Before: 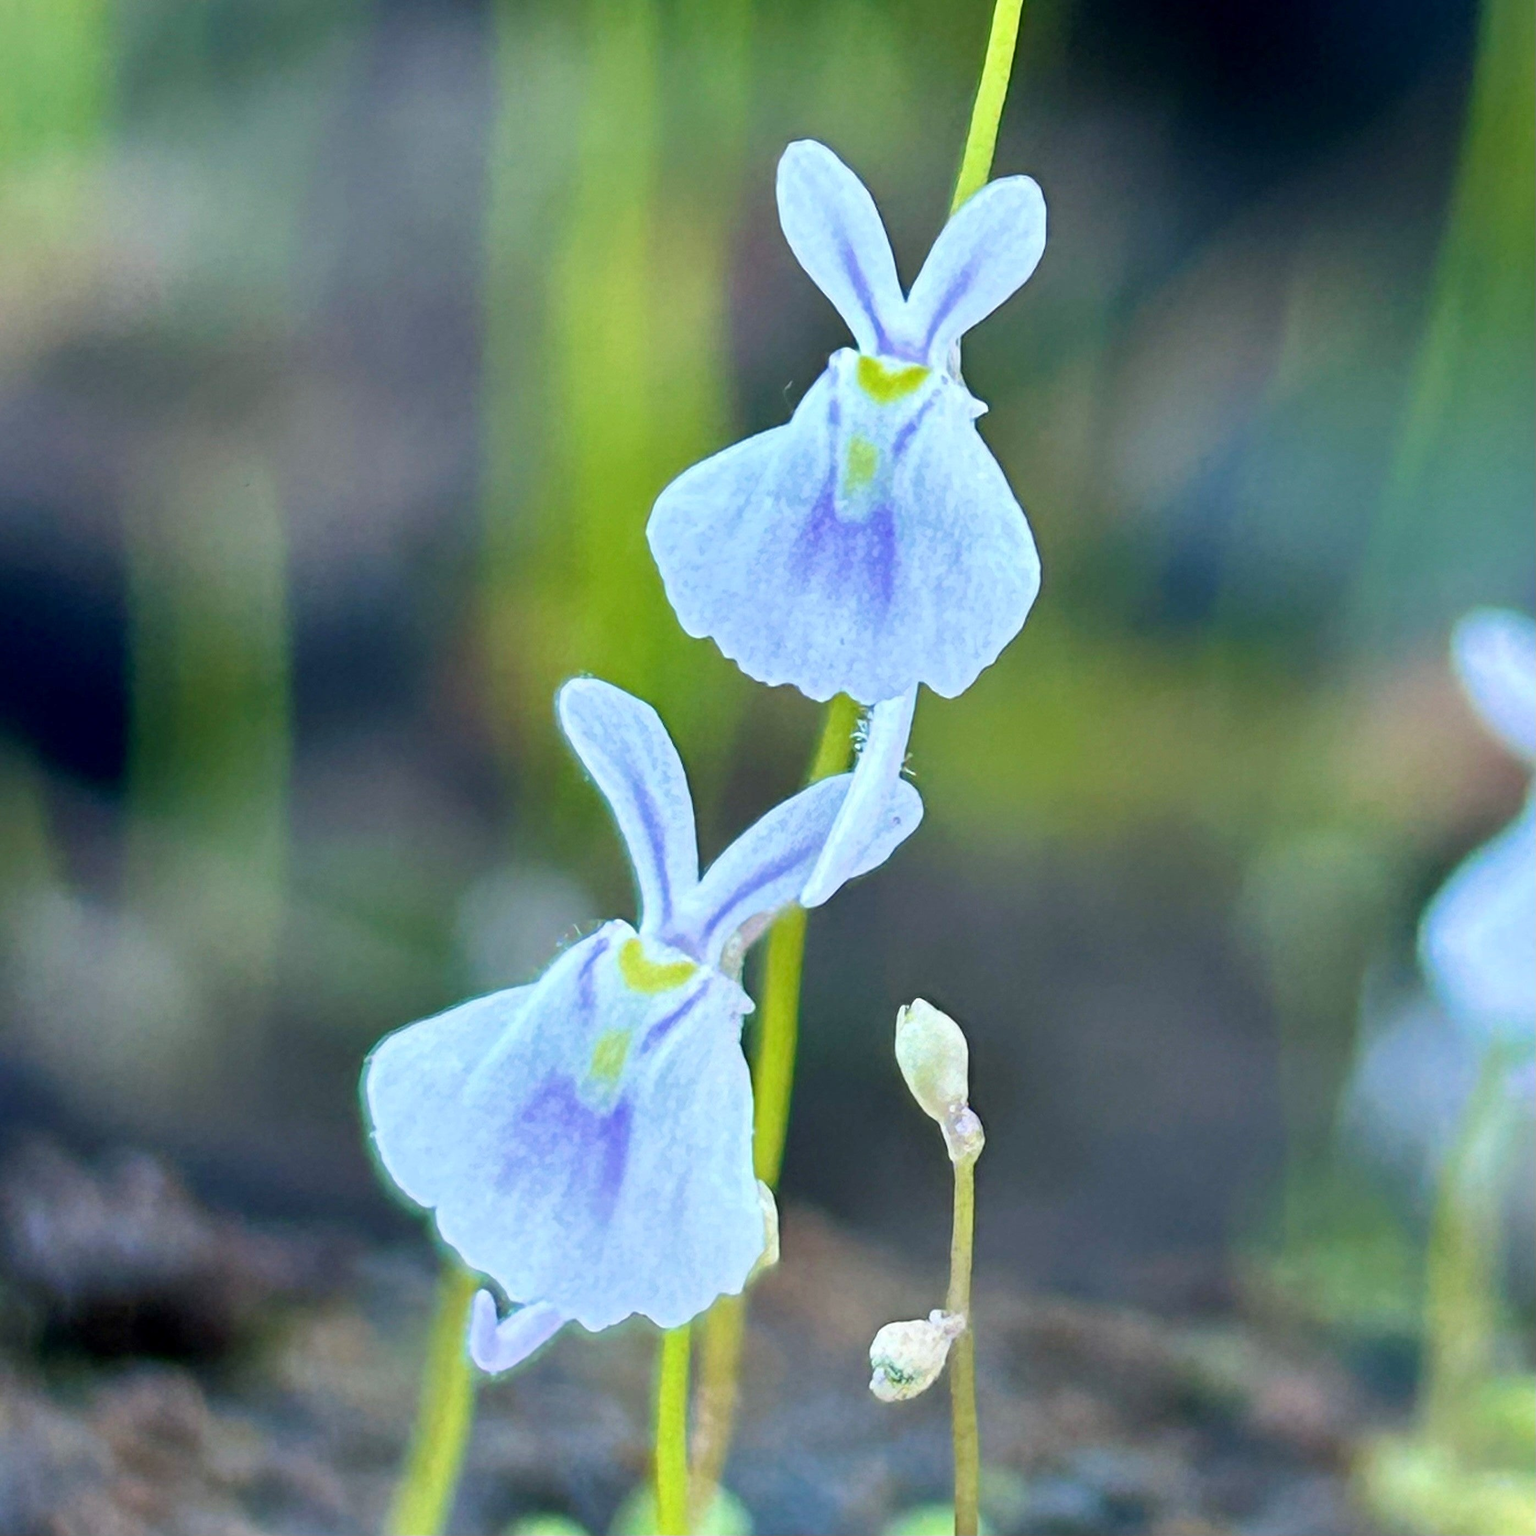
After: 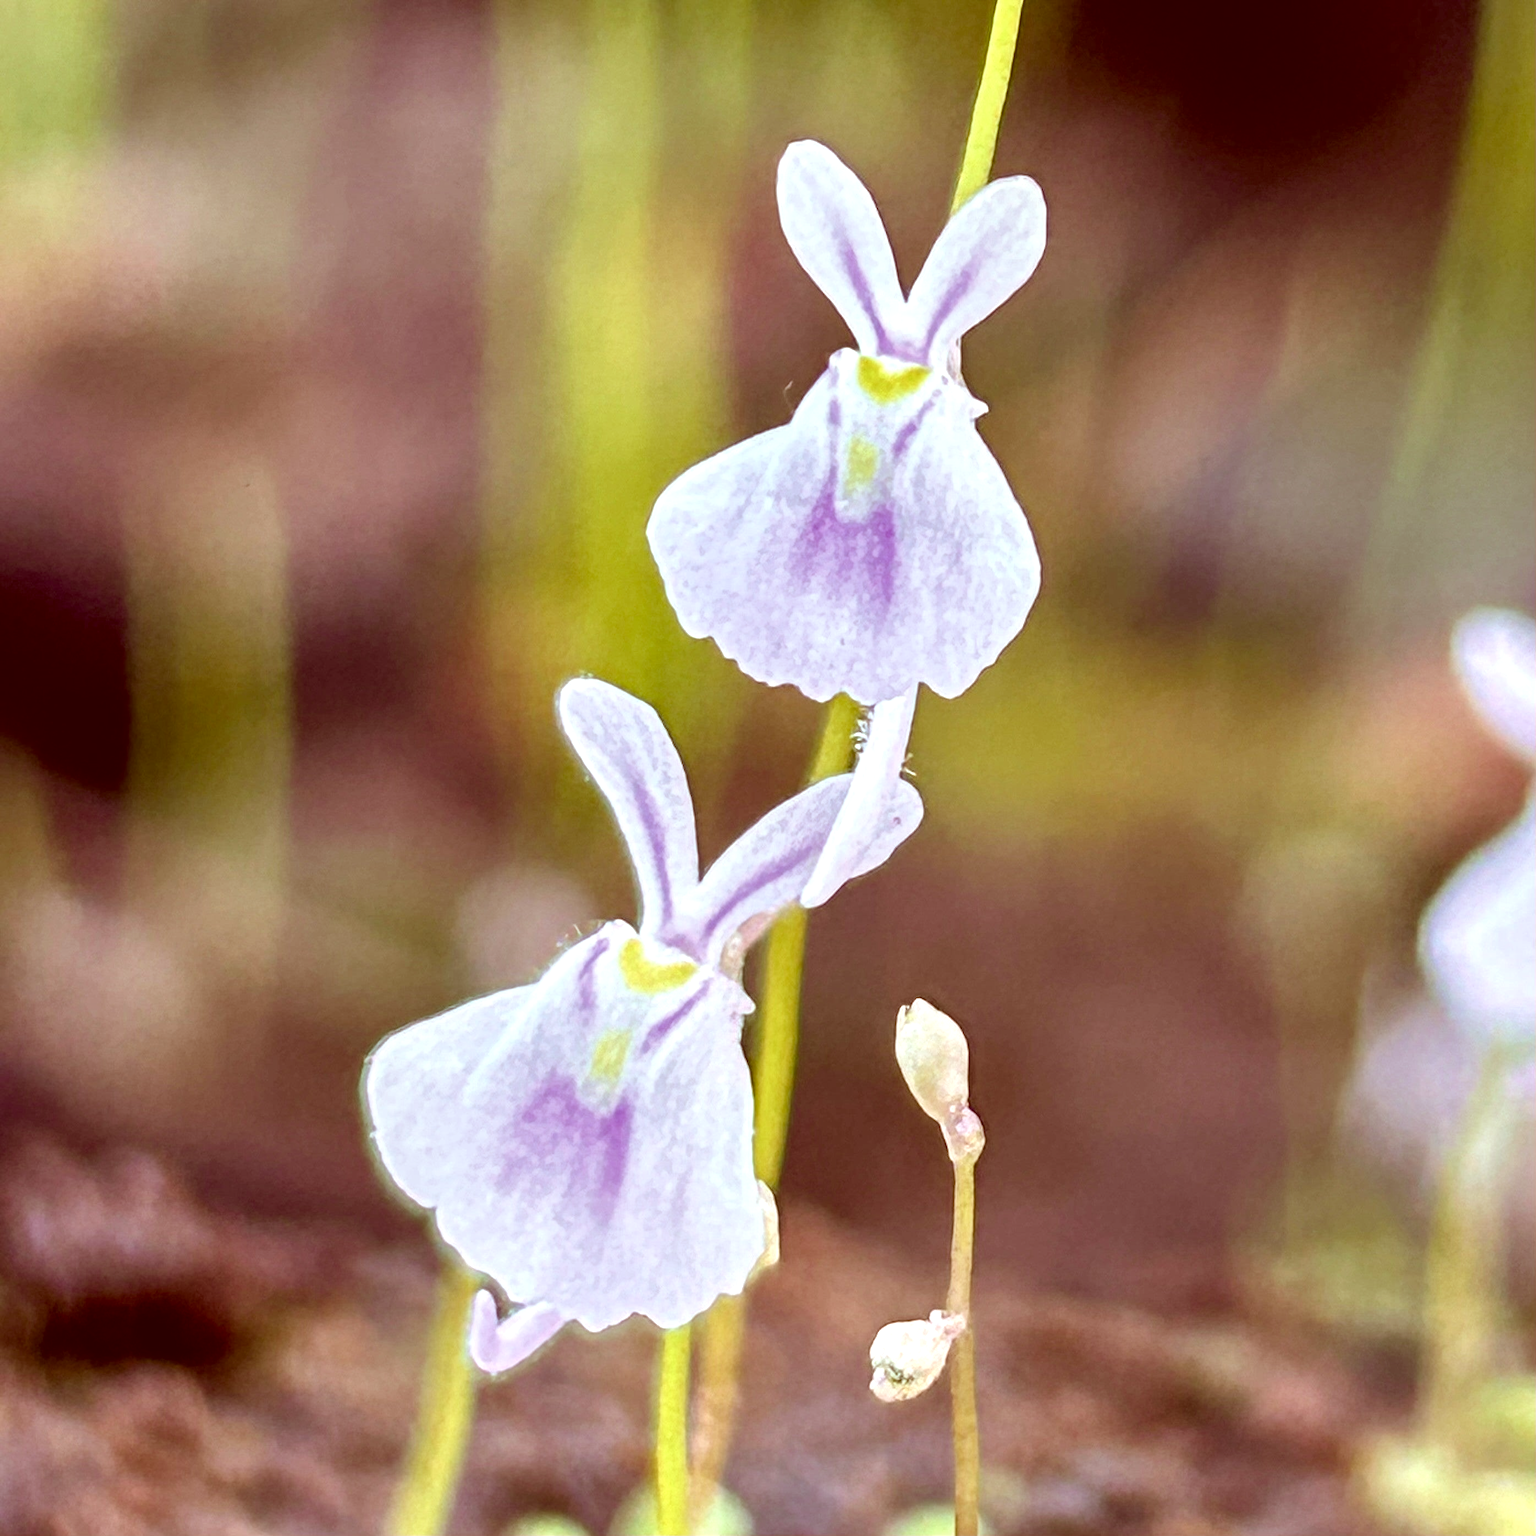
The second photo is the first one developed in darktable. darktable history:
exposure: exposure 0.291 EV, compensate highlight preservation false
local contrast: on, module defaults
color correction: highlights a* 9.17, highlights b* 8.72, shadows a* 39.77, shadows b* 39.26, saturation 0.821
